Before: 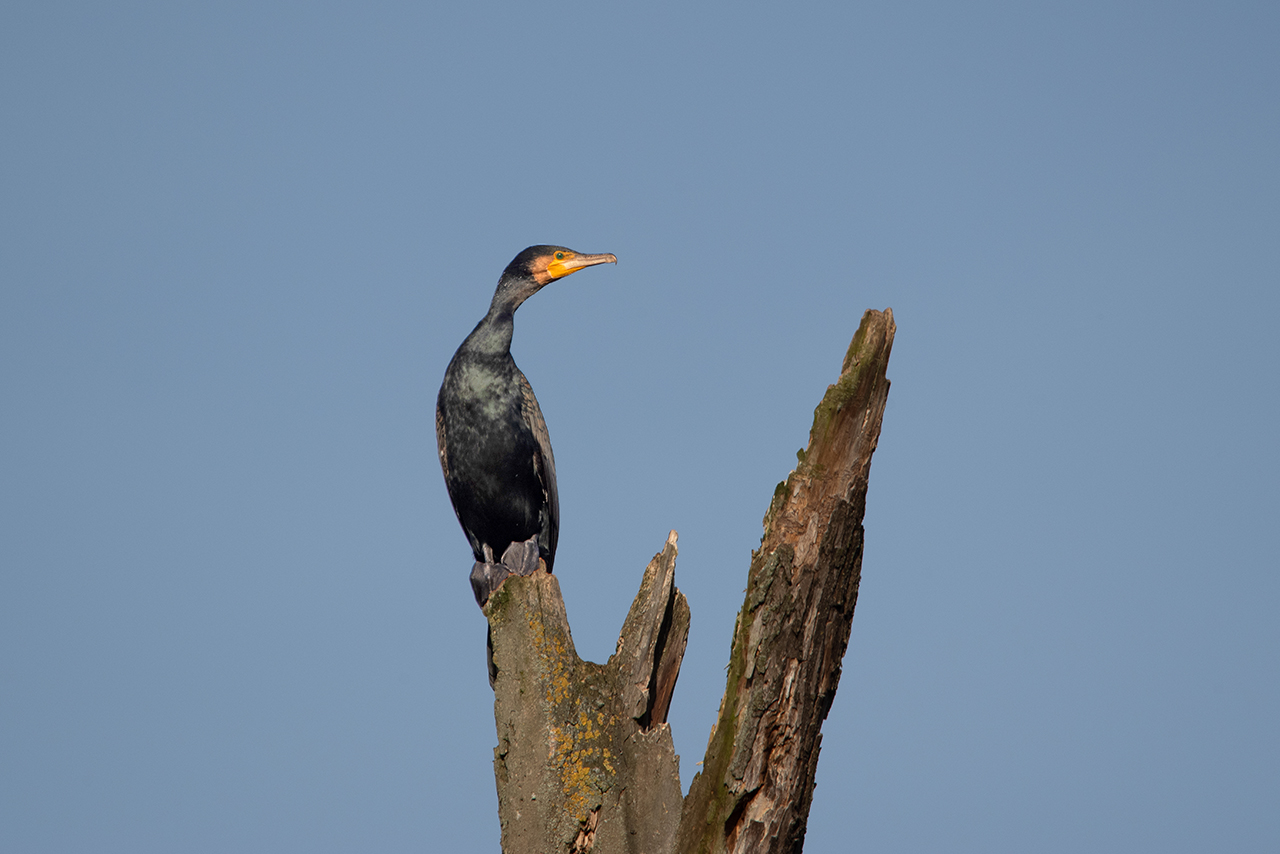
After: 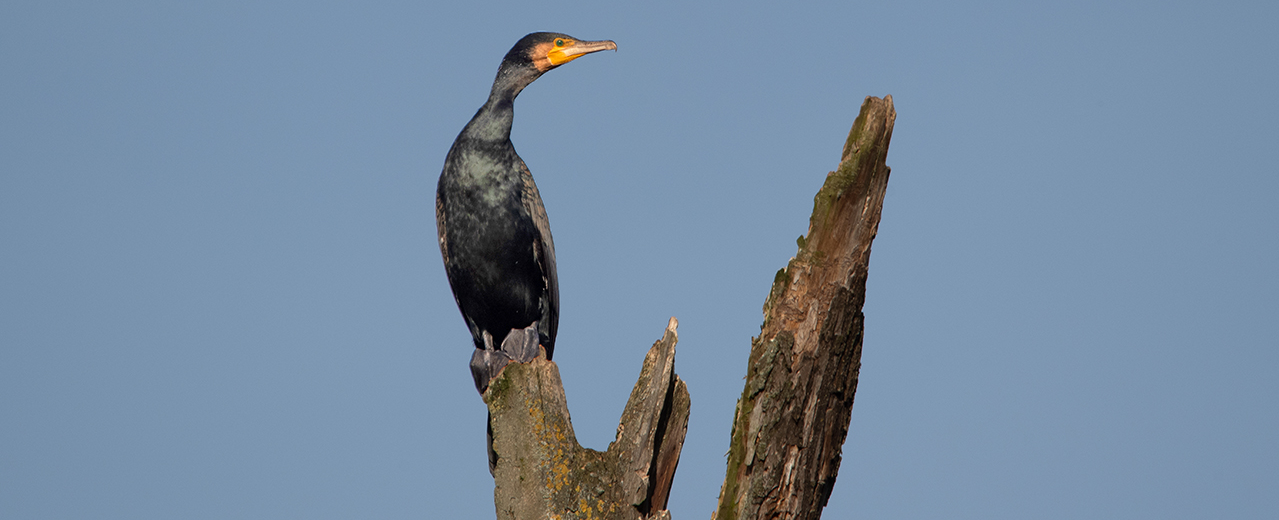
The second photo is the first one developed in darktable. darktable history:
crop and rotate: top 25.122%, bottom 13.966%
